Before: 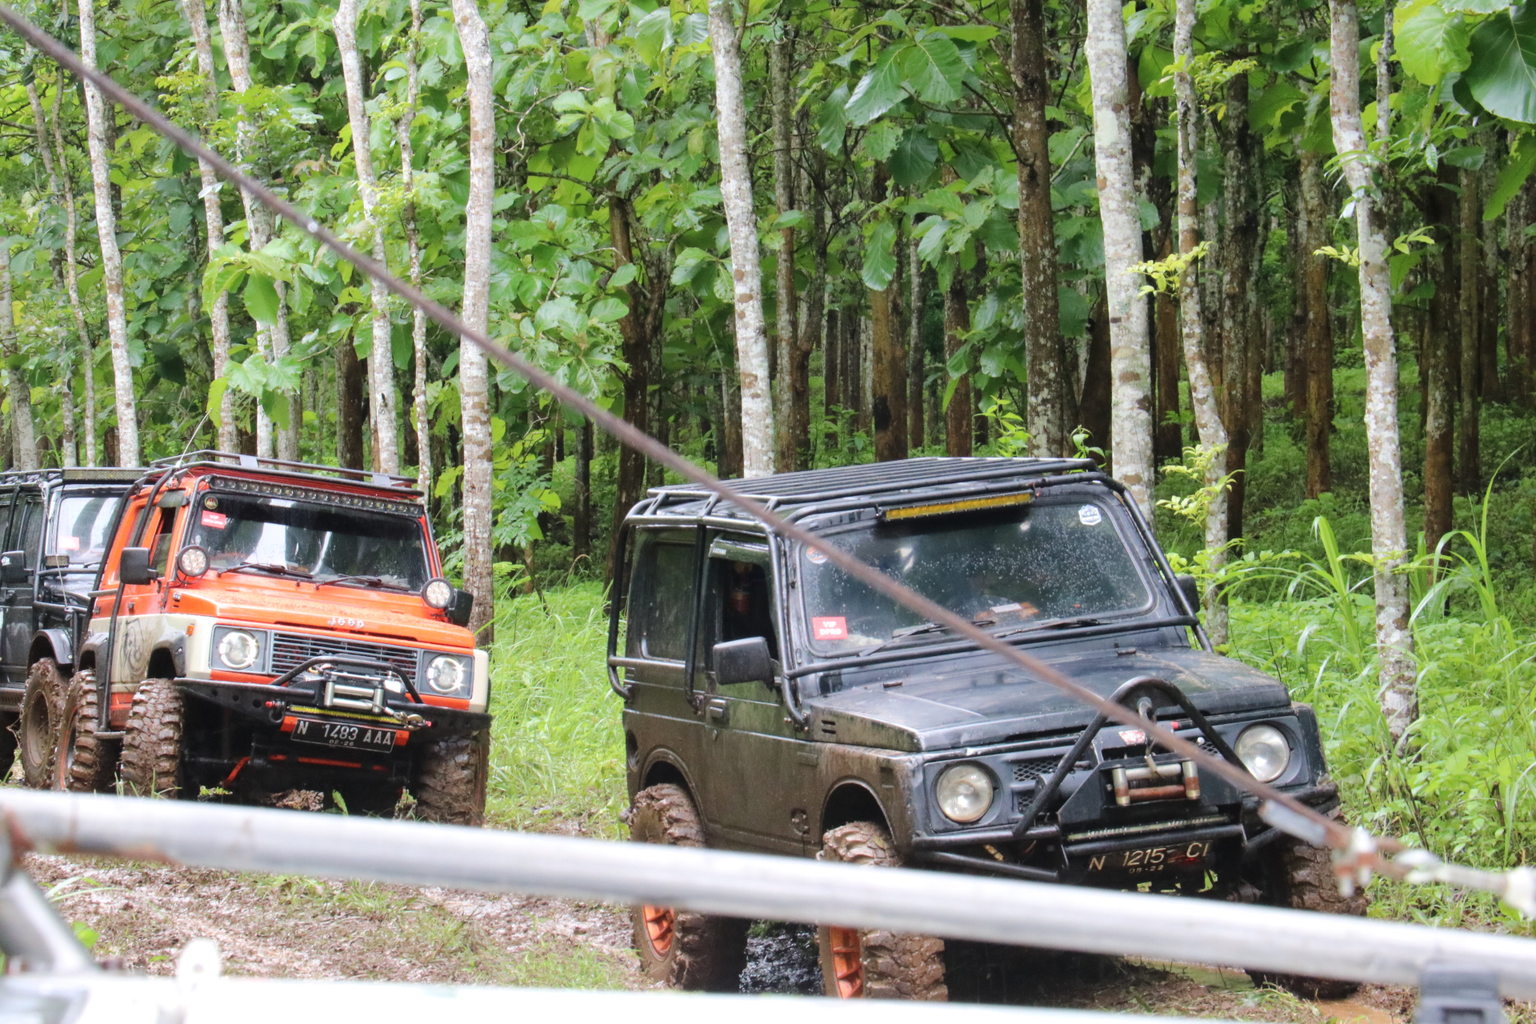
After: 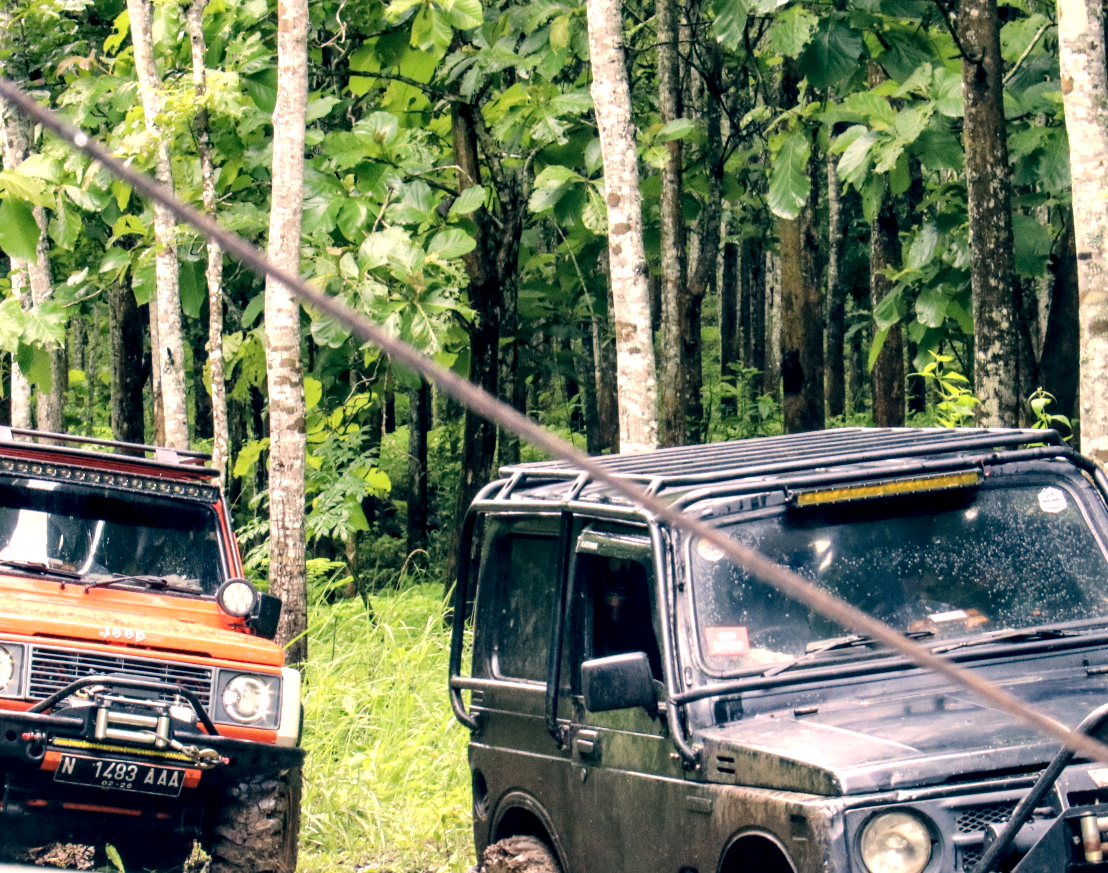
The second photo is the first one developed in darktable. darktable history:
crop: left 16.194%, top 11.269%, right 26.023%, bottom 20.491%
color correction: highlights a* 10.32, highlights b* 14.81, shadows a* -10.12, shadows b* -14.89
local contrast: highlights 80%, shadows 58%, detail 175%, midtone range 0.603
